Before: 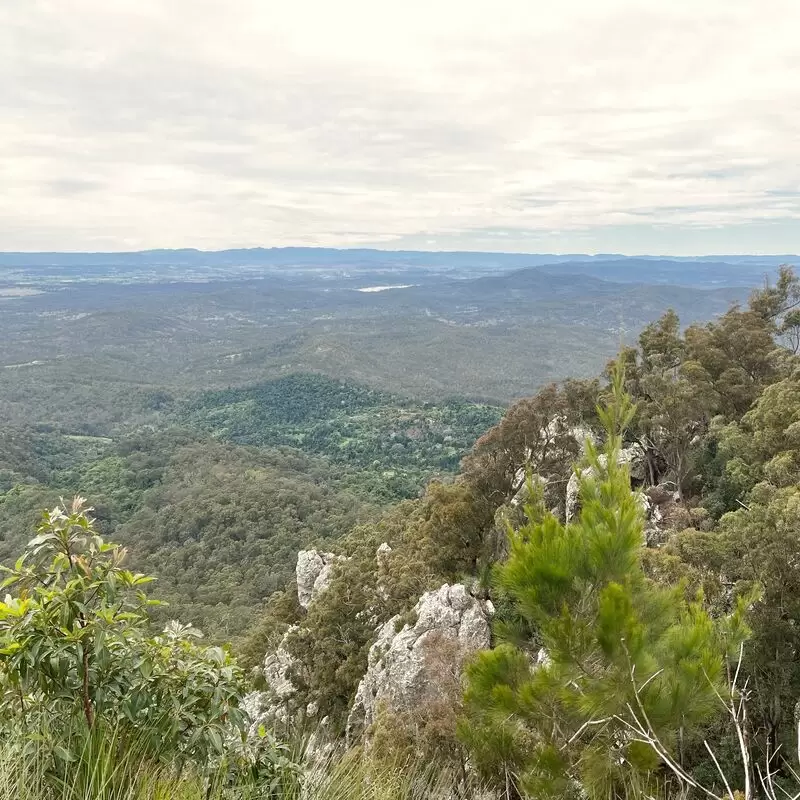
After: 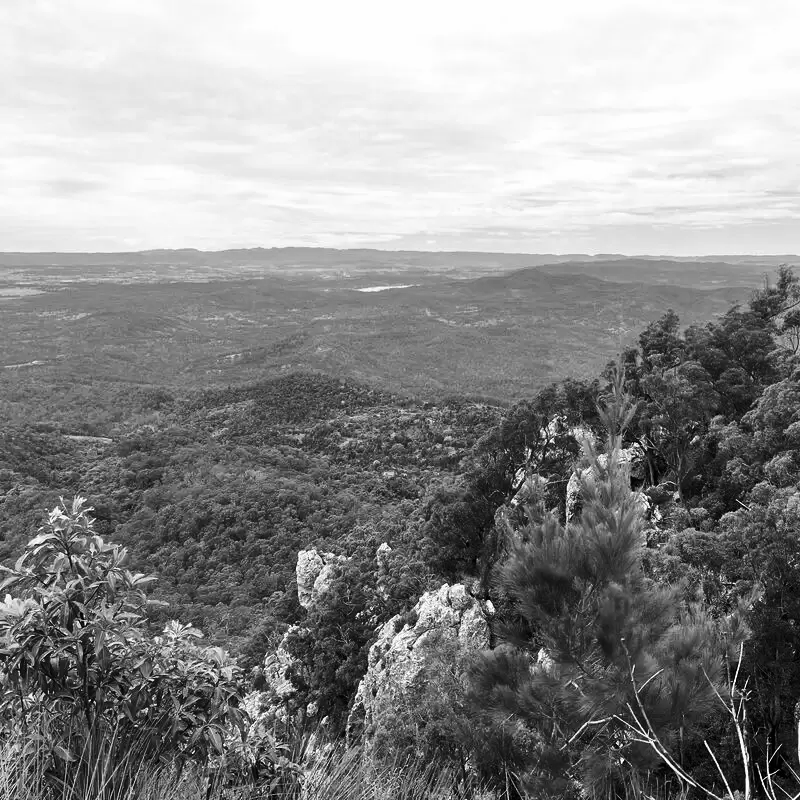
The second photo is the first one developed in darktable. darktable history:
monochrome: on, module defaults
contrast brightness saturation: contrast 0.19, brightness -0.24, saturation 0.11
